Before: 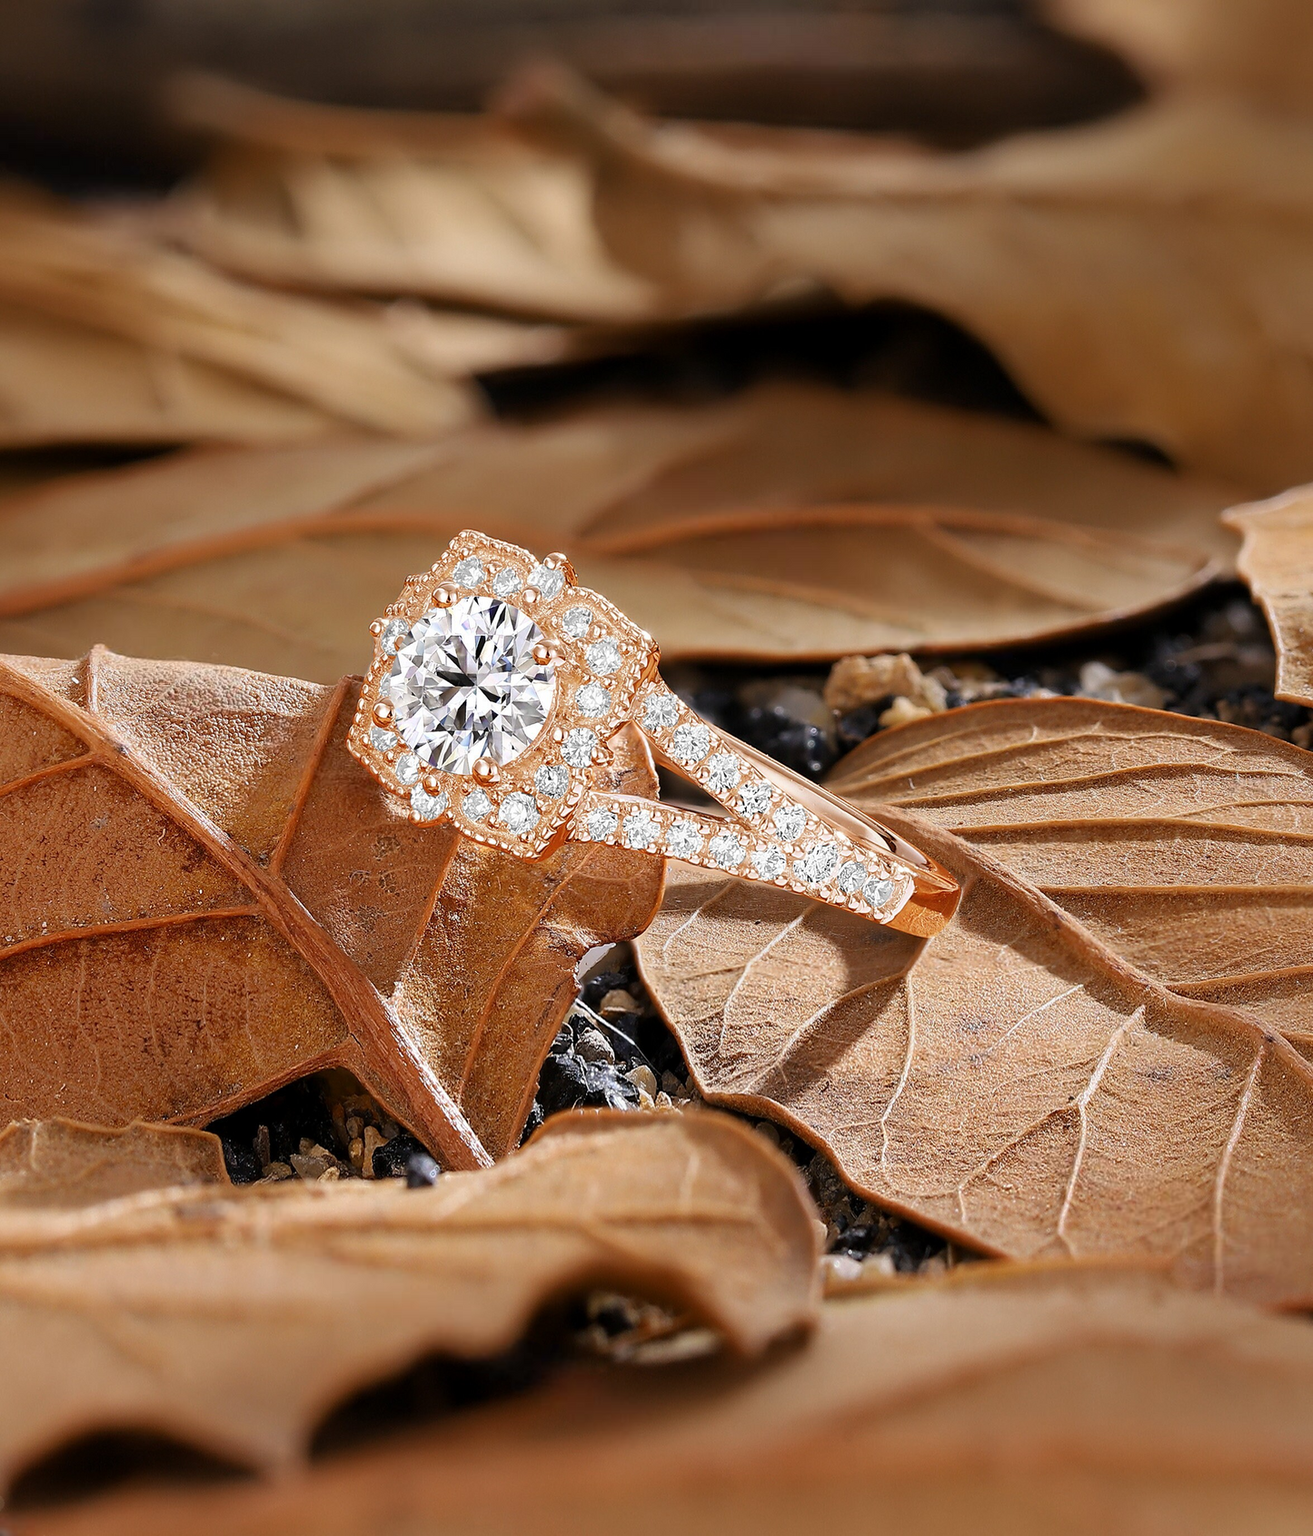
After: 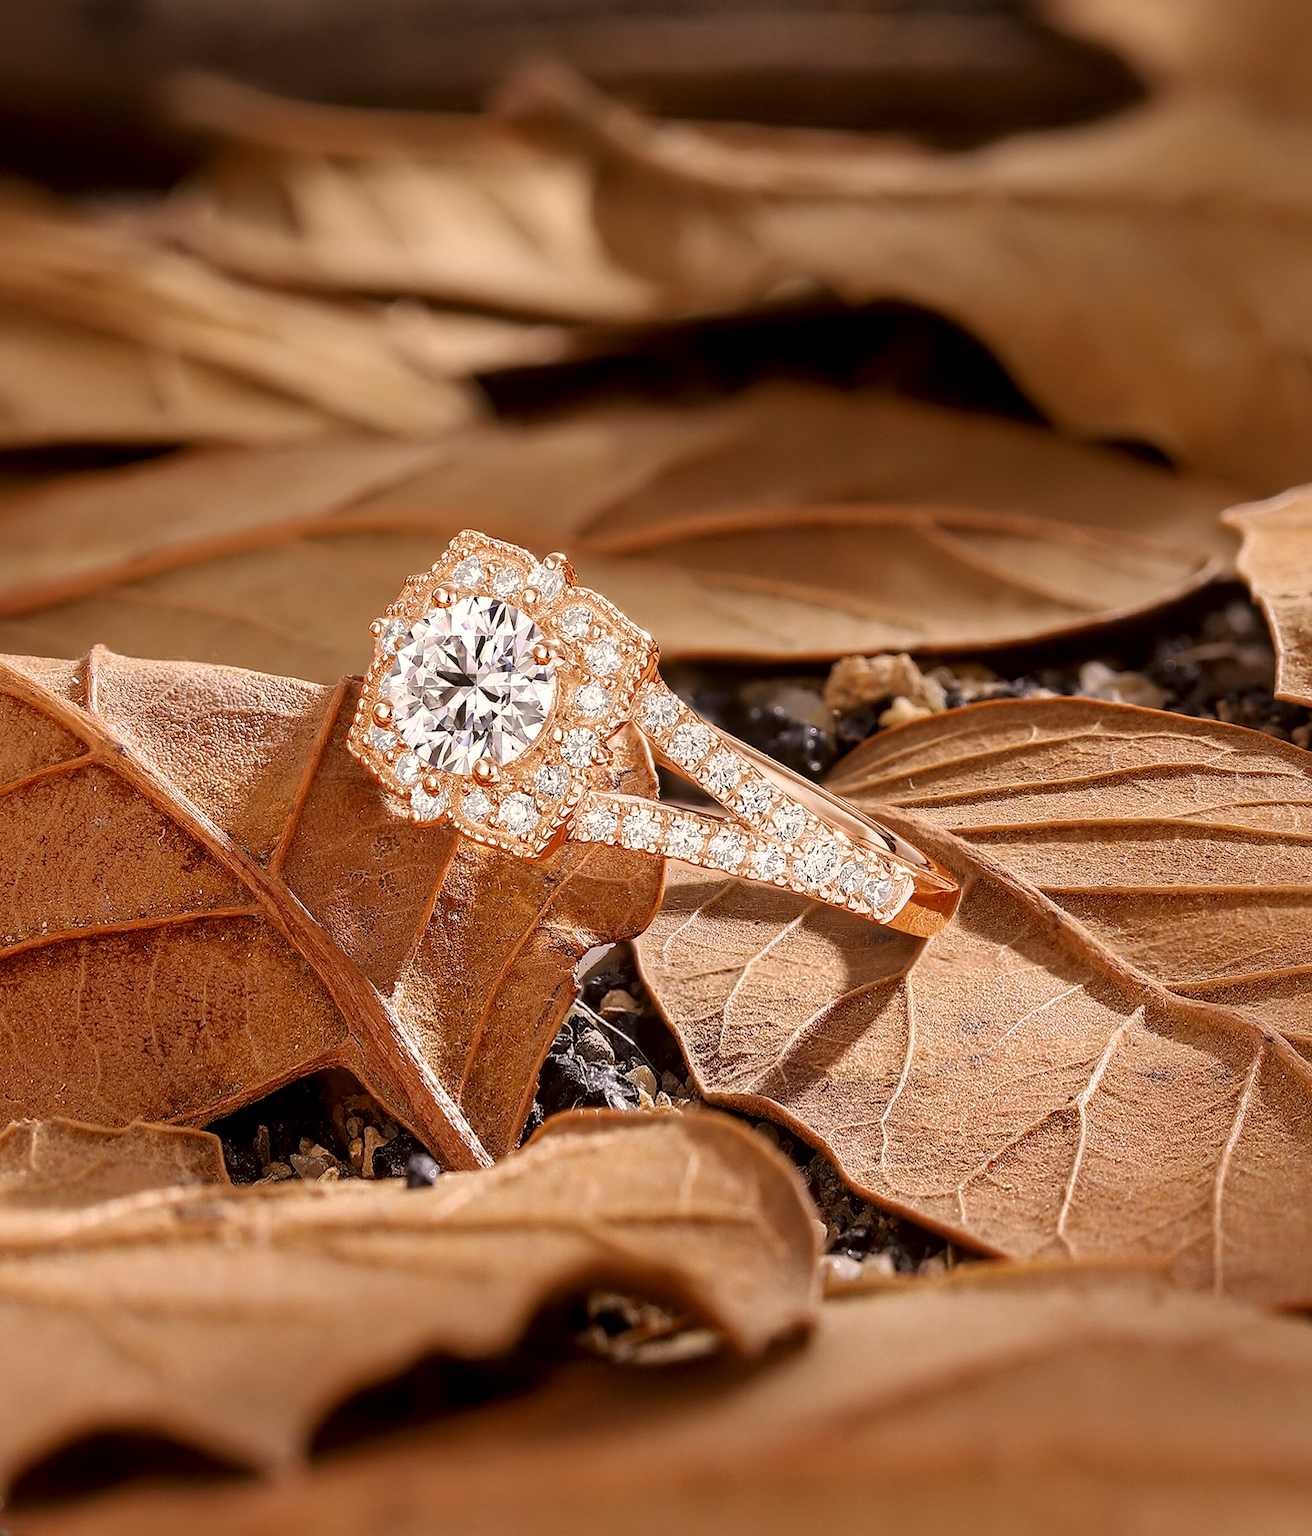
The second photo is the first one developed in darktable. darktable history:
color correction: highlights a* 6.27, highlights b* 8.19, shadows a* 5.94, shadows b* 7.23, saturation 0.9
local contrast: on, module defaults
